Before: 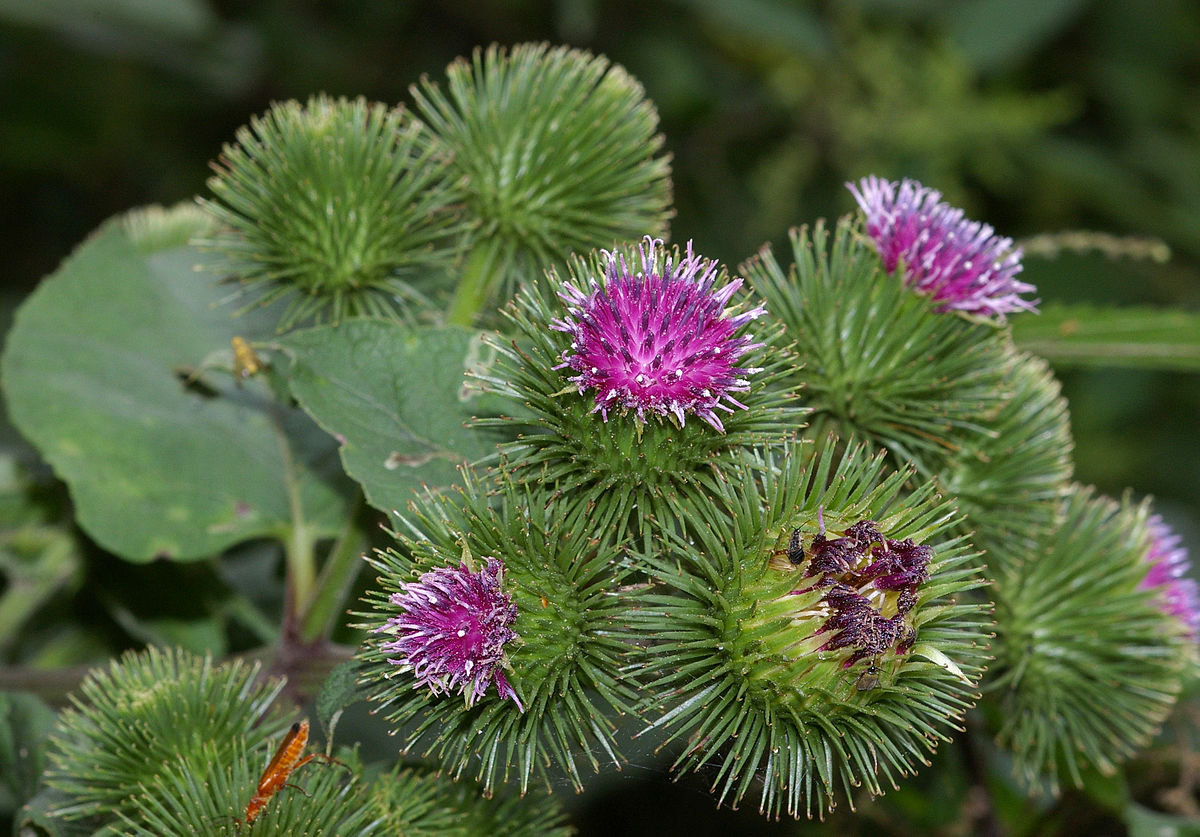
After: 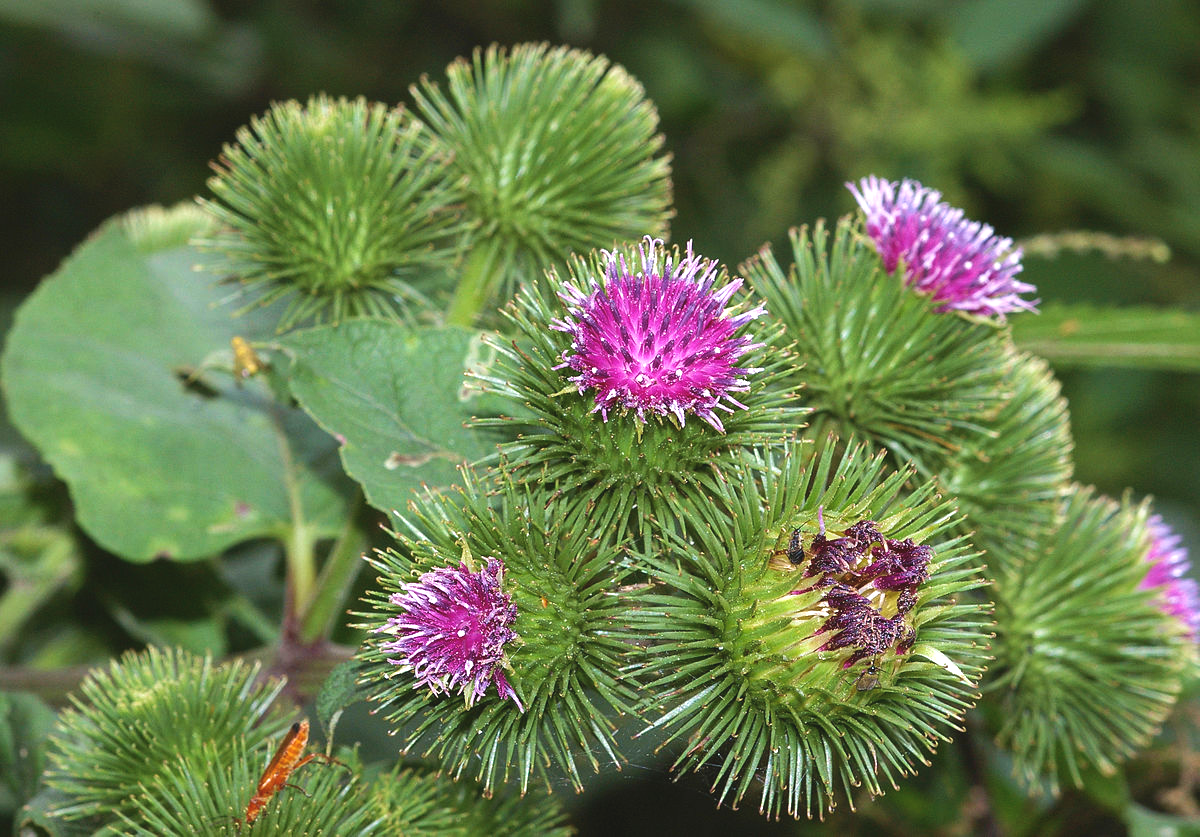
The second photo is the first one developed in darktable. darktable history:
velvia: on, module defaults
exposure: black level correction -0.005, exposure 0.628 EV, compensate highlight preservation false
